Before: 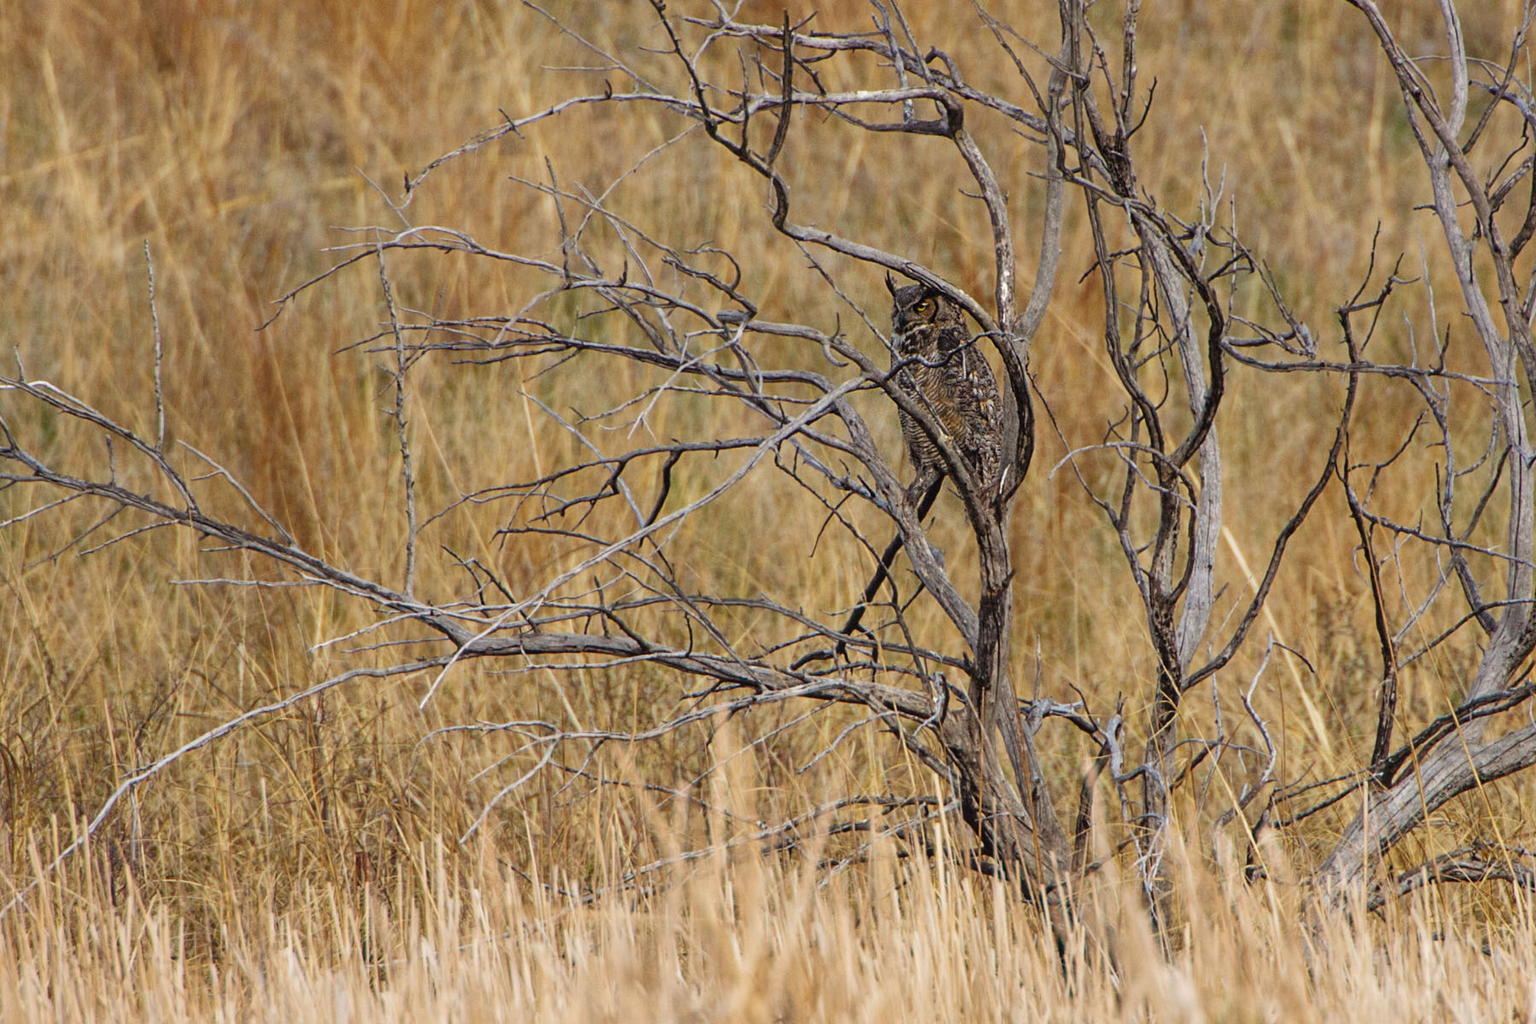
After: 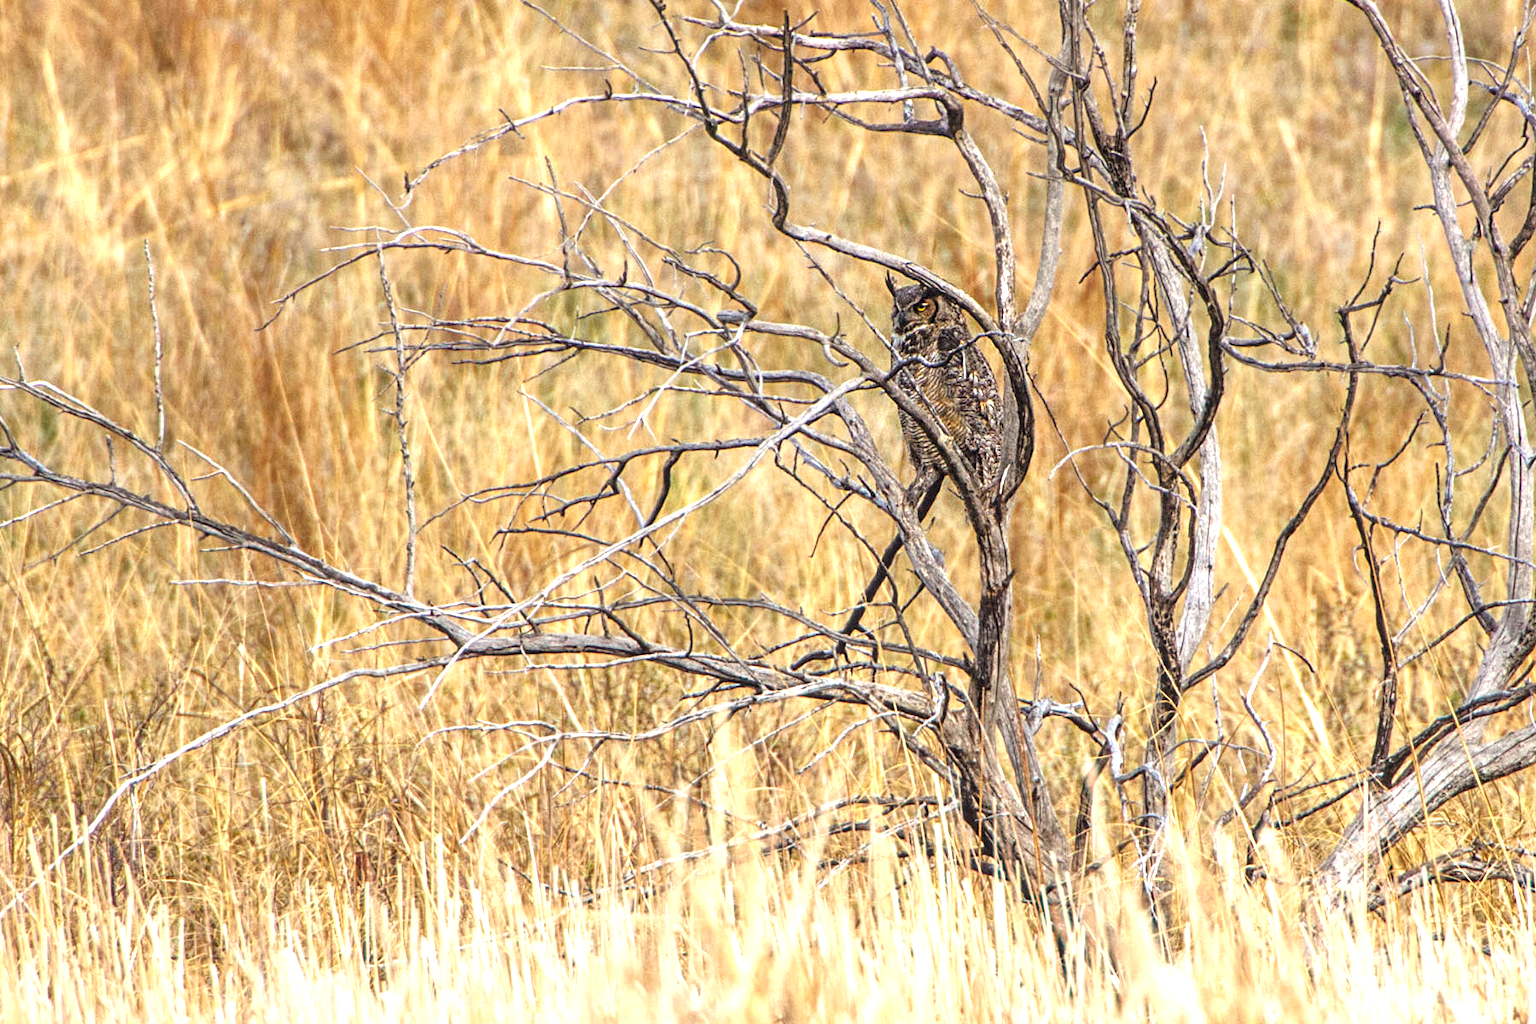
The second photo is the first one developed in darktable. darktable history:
exposure: black level correction 0, exposure 1.195 EV, compensate highlight preservation false
local contrast: on, module defaults
